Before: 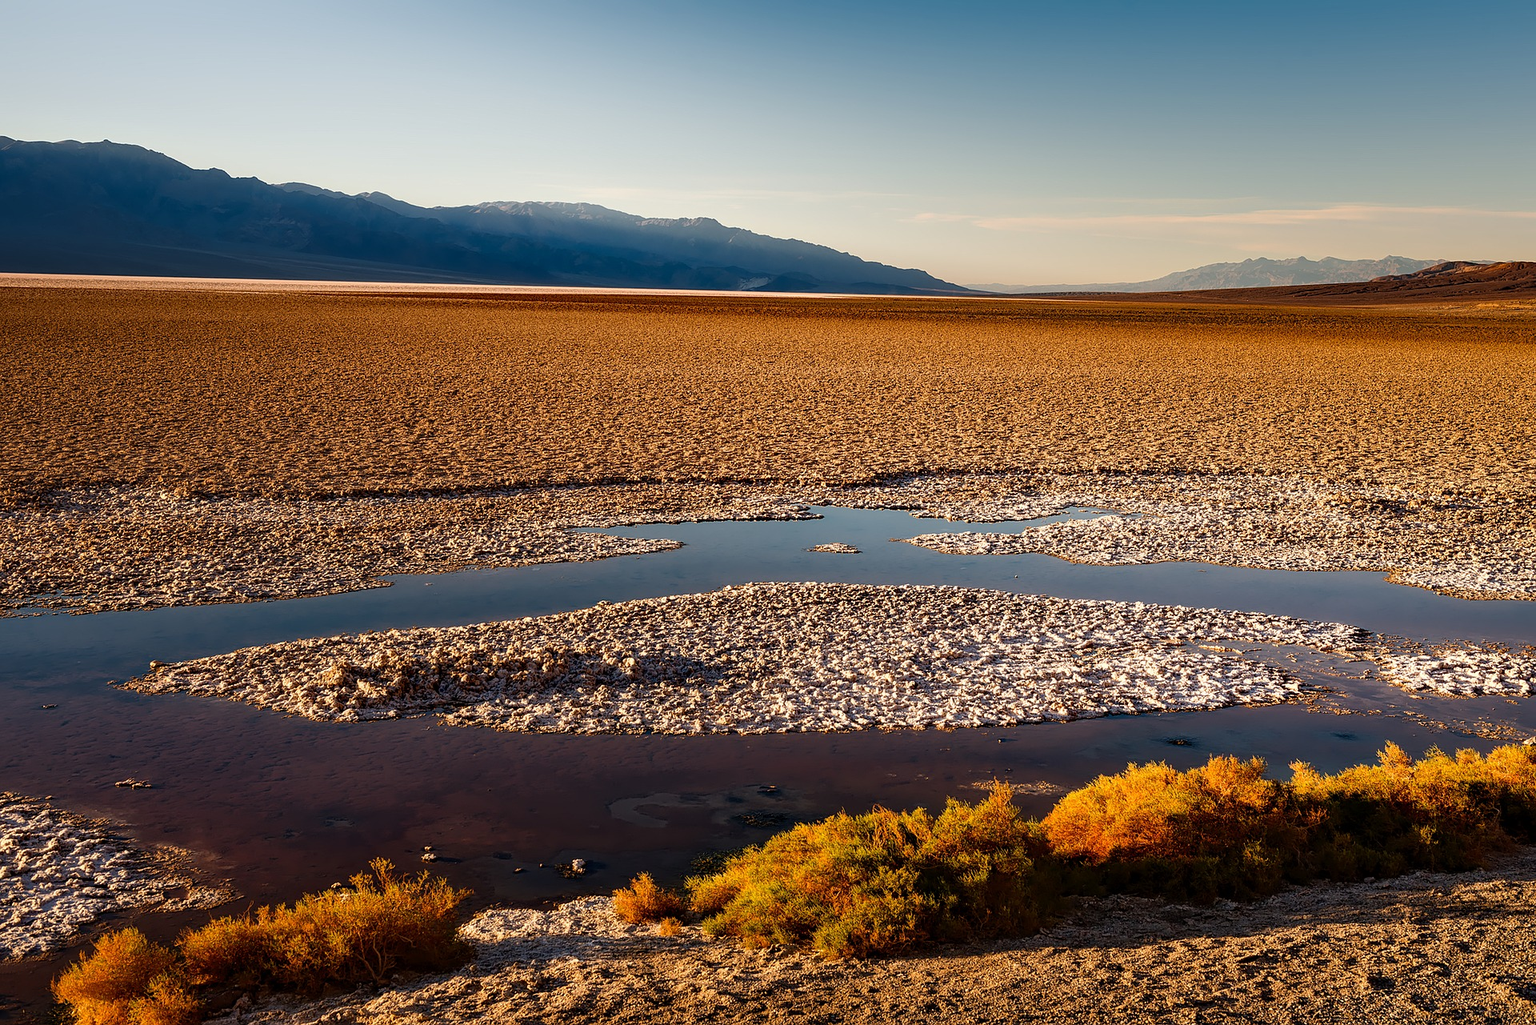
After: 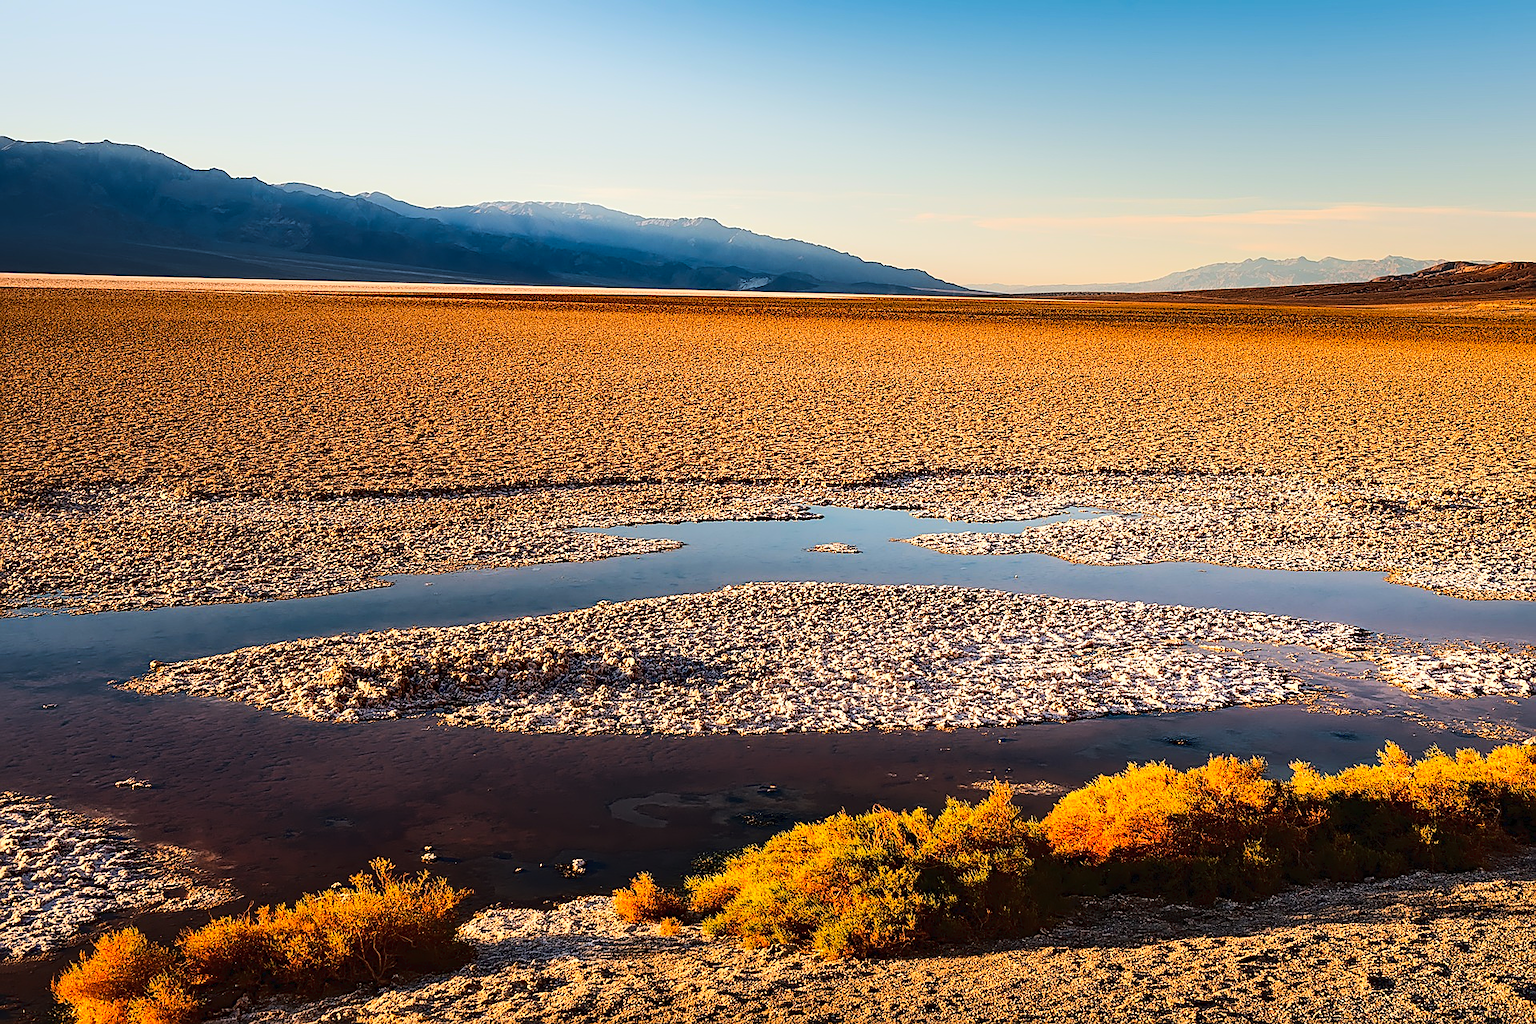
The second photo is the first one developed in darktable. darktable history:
contrast brightness saturation: contrast 0.072, brightness 0.07, saturation 0.176
tone curve: curves: ch0 [(0, 0) (0.003, 0.023) (0.011, 0.029) (0.025, 0.037) (0.044, 0.047) (0.069, 0.057) (0.1, 0.075) (0.136, 0.103) (0.177, 0.145) (0.224, 0.193) (0.277, 0.266) (0.335, 0.362) (0.399, 0.473) (0.468, 0.569) (0.543, 0.655) (0.623, 0.73) (0.709, 0.804) (0.801, 0.874) (0.898, 0.924) (1, 1)], color space Lab, linked channels, preserve colors none
sharpen: on, module defaults
